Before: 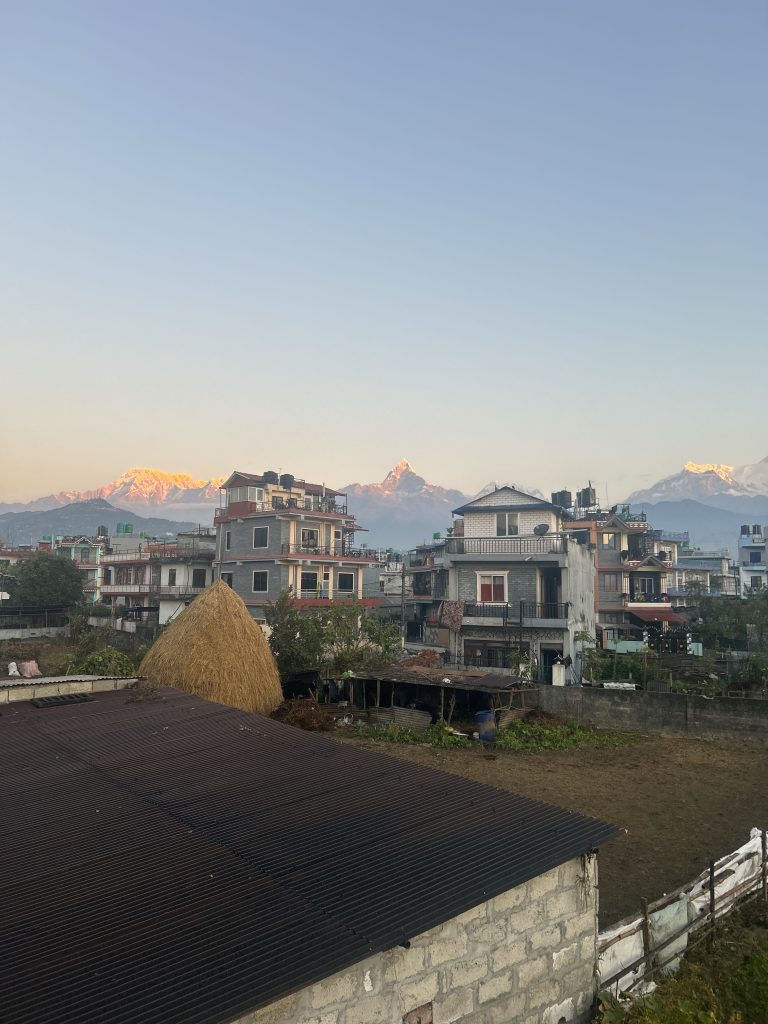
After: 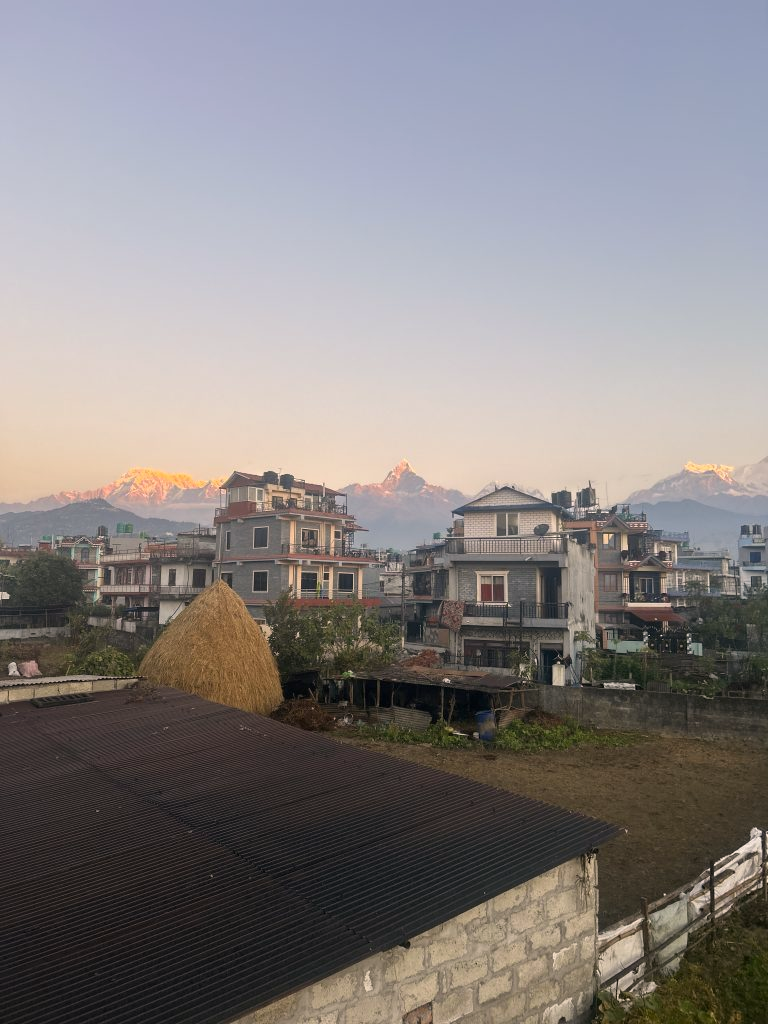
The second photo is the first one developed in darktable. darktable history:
color correction: highlights a* 5.82, highlights b* 4.73
